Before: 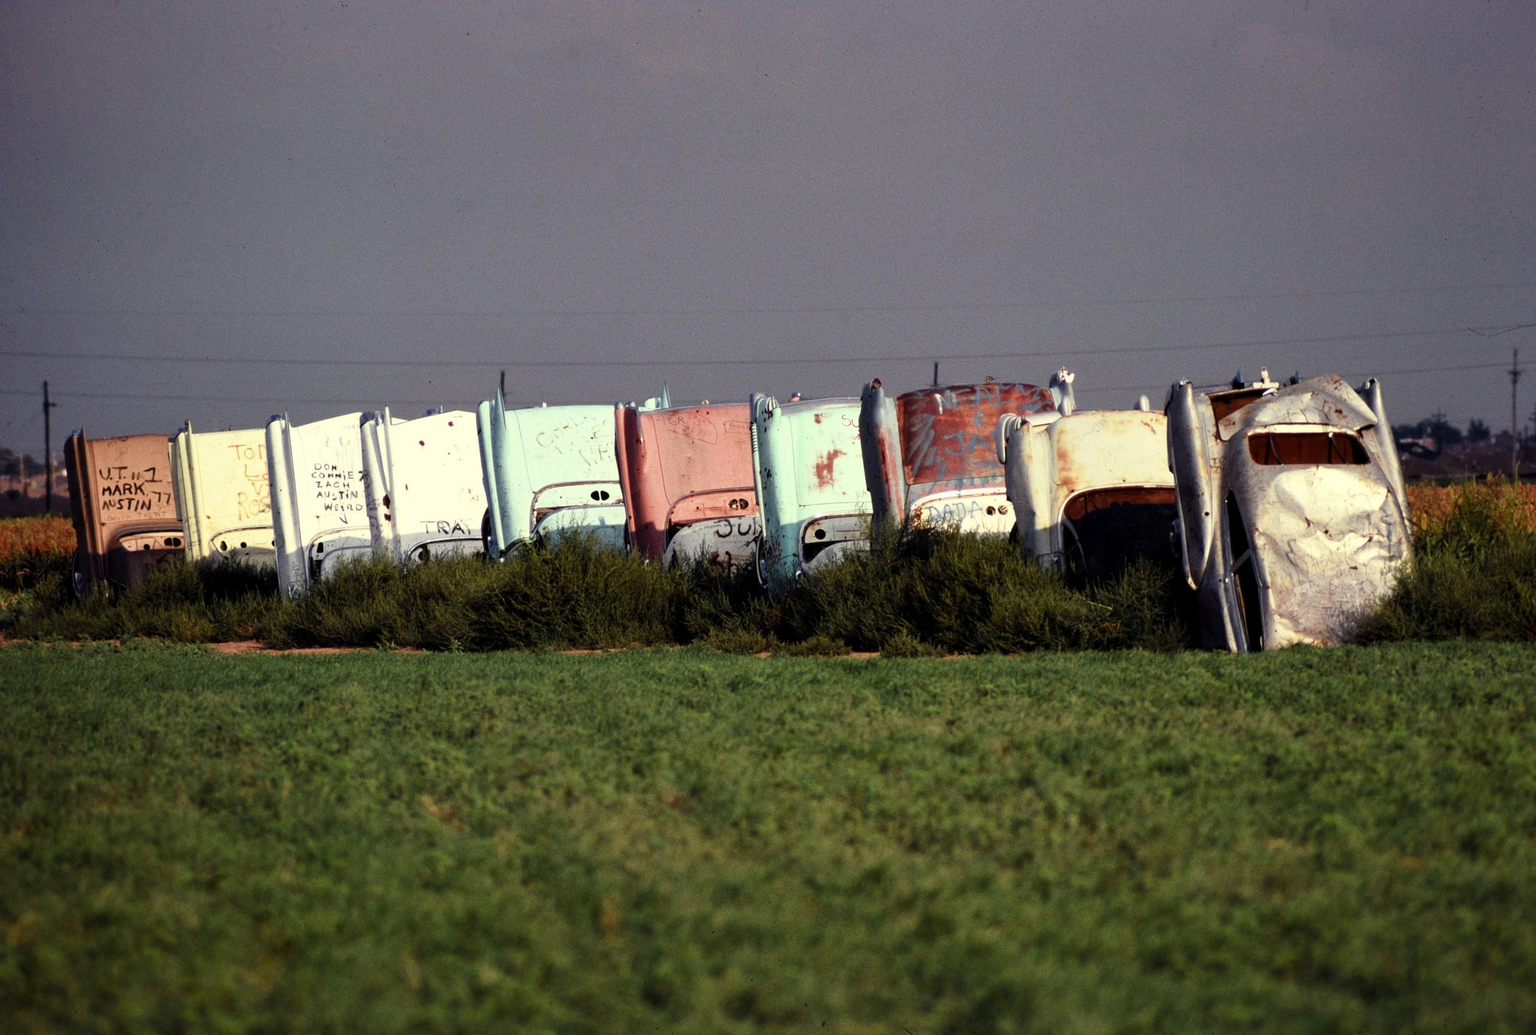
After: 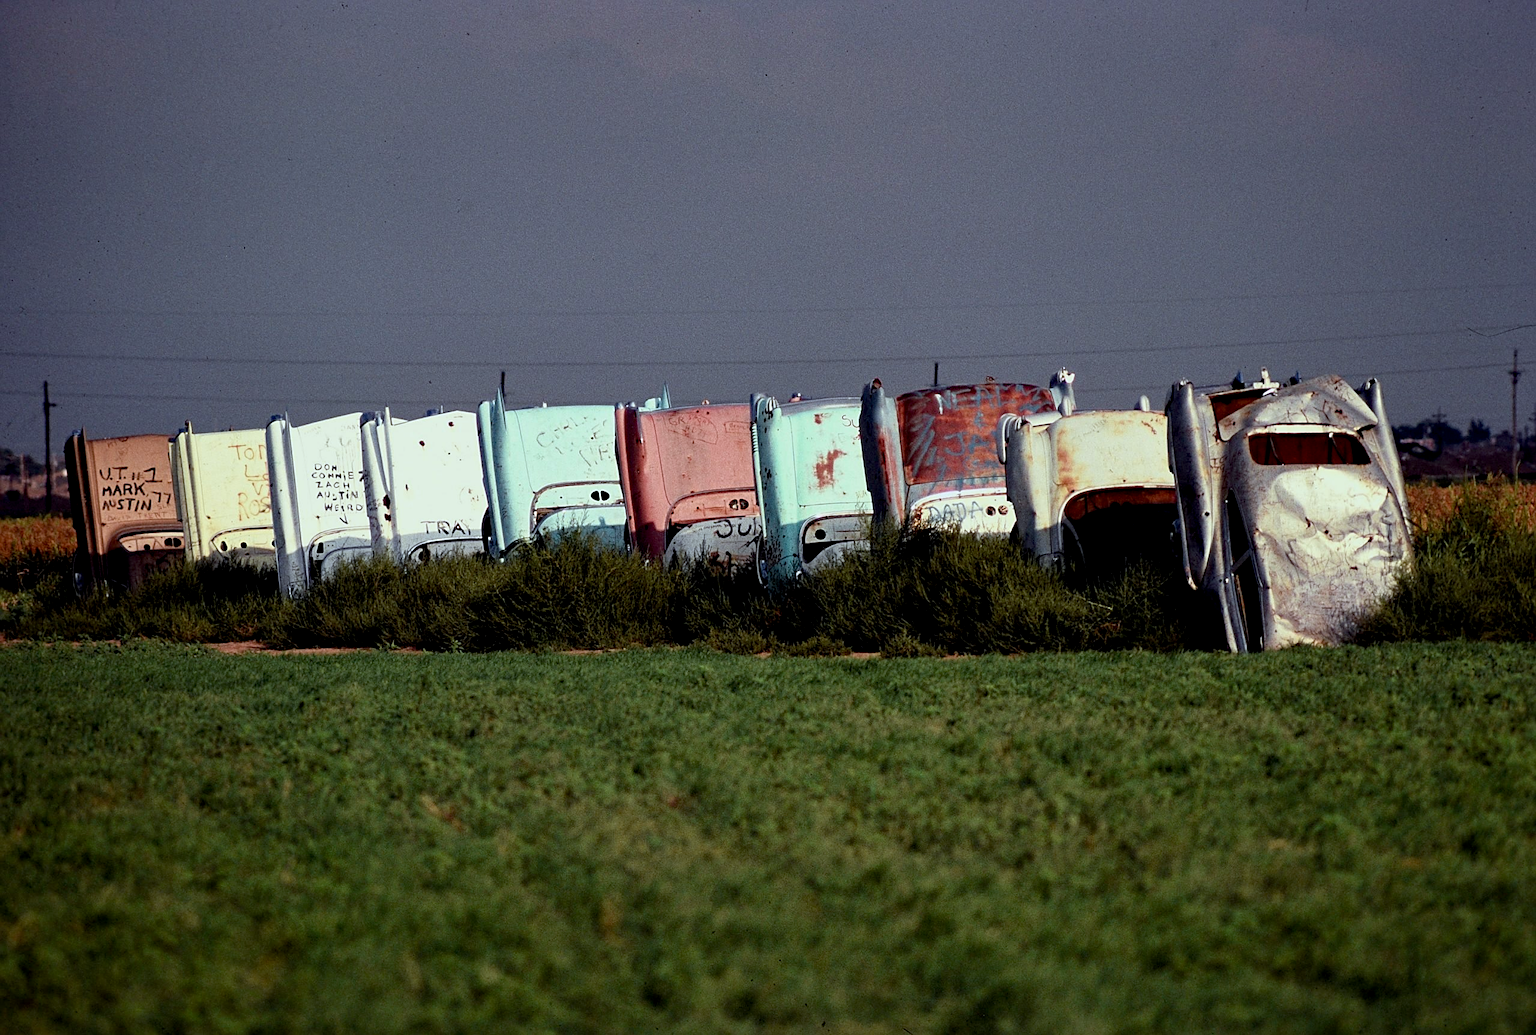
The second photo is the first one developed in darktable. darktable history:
sharpen: on, module defaults
exposure: black level correction 0.006, exposure -0.226 EV, compensate exposure bias true, compensate highlight preservation false
color correction: highlights a* -4.11, highlights b* -11.04
haze removal: adaptive false
